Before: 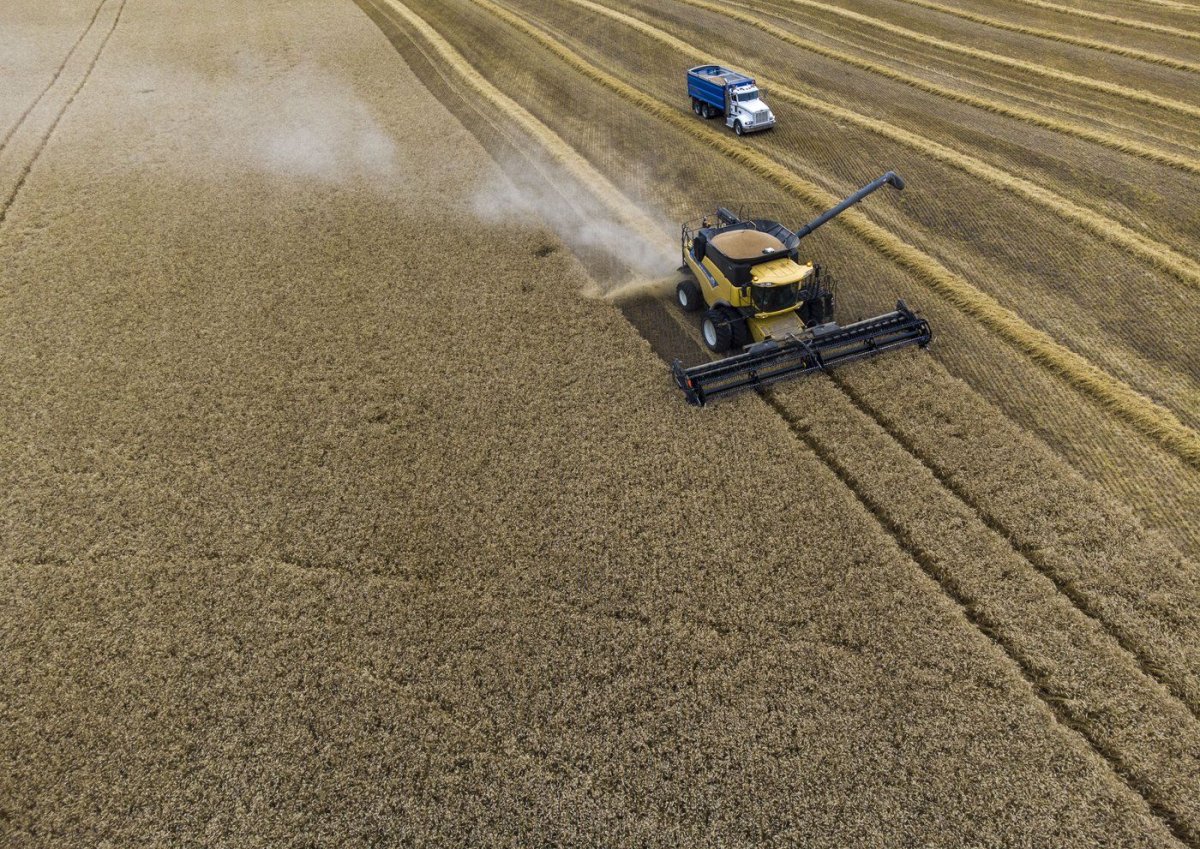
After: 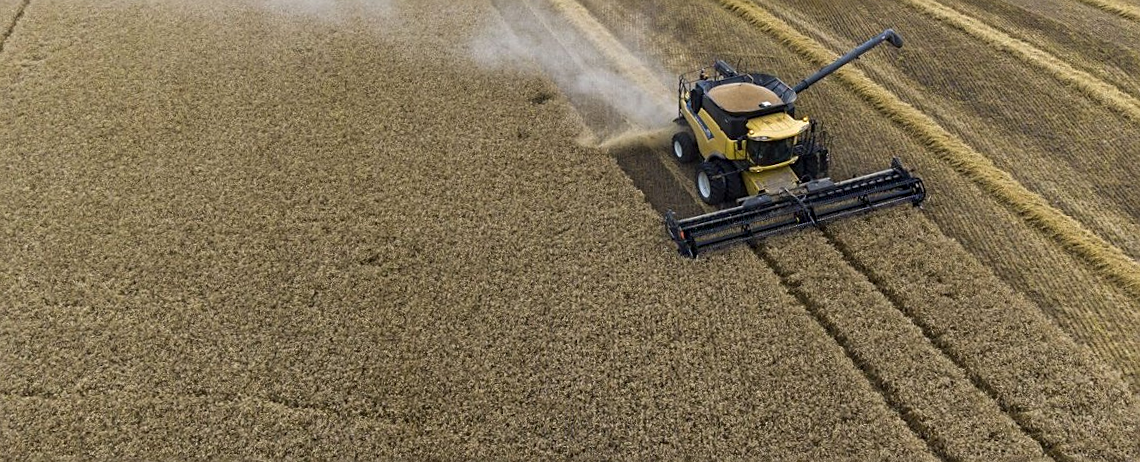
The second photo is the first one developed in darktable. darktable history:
rotate and perspective: rotation 1.72°, automatic cropping off
sharpen: on, module defaults
crop: left 1.744%, top 19.225%, right 5.069%, bottom 28.357%
